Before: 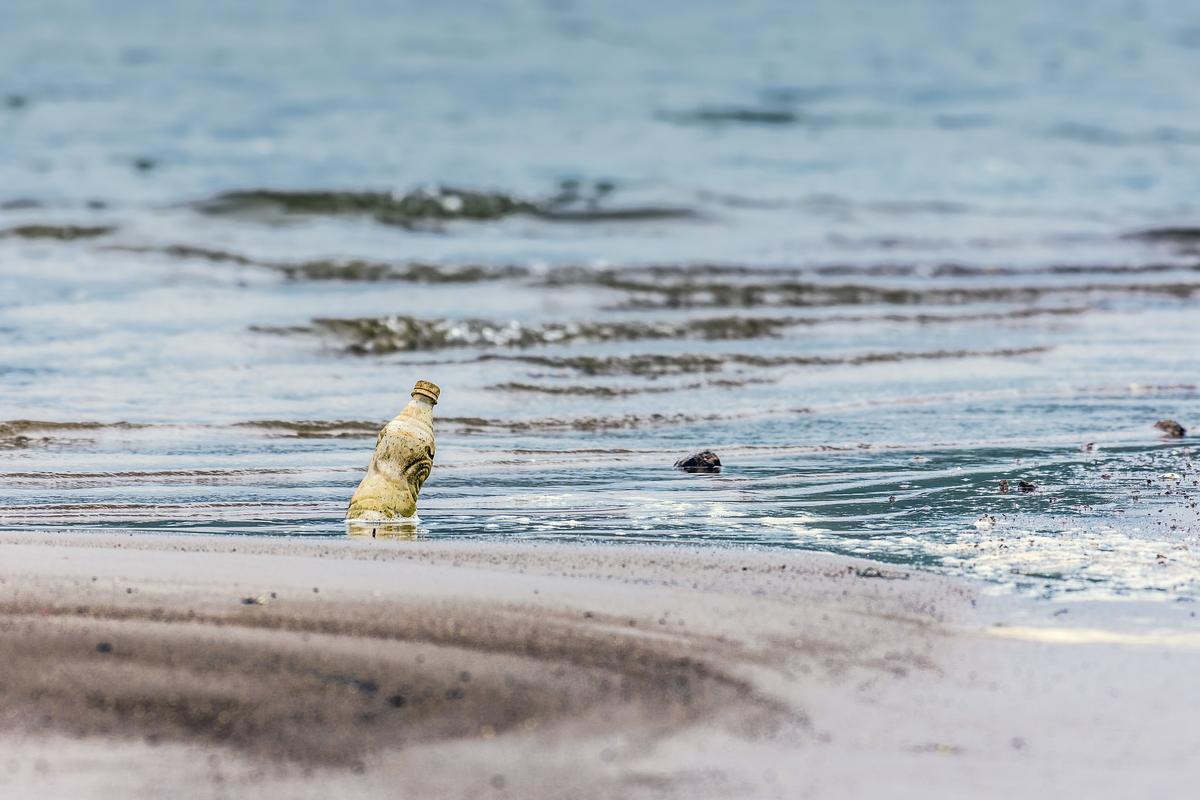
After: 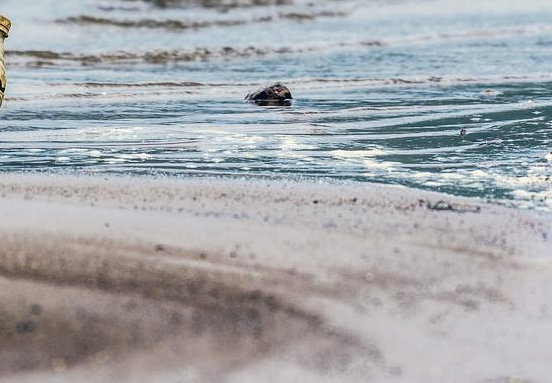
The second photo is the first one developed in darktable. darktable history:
crop: left 35.831%, top 45.981%, right 18.141%, bottom 6.062%
